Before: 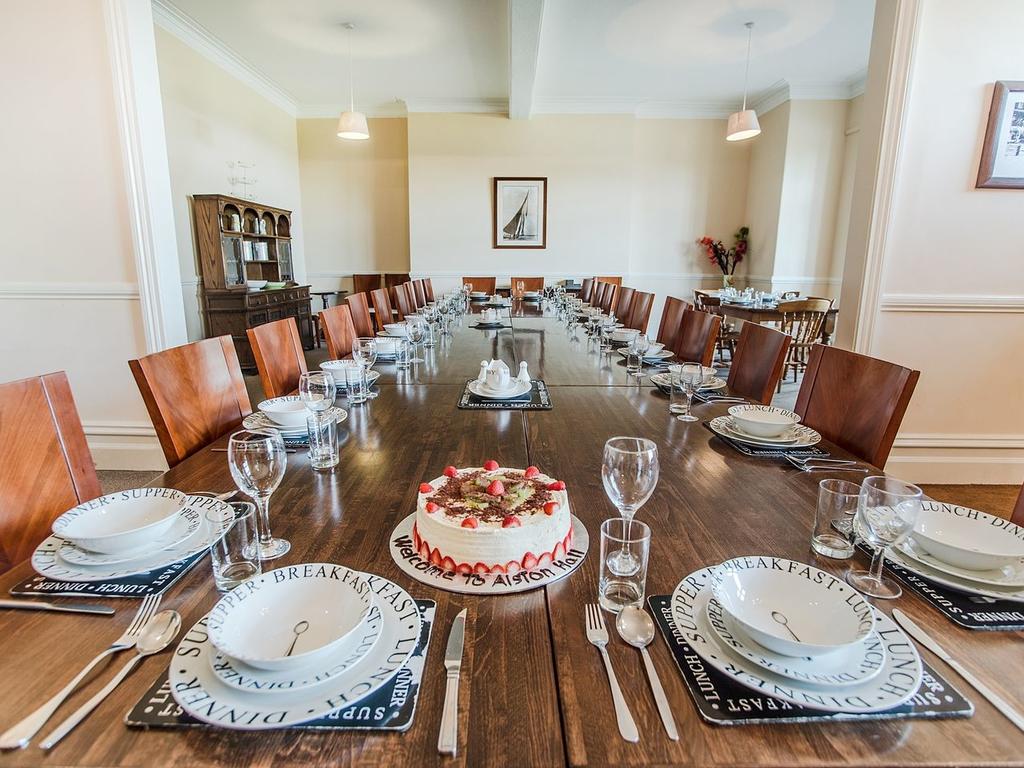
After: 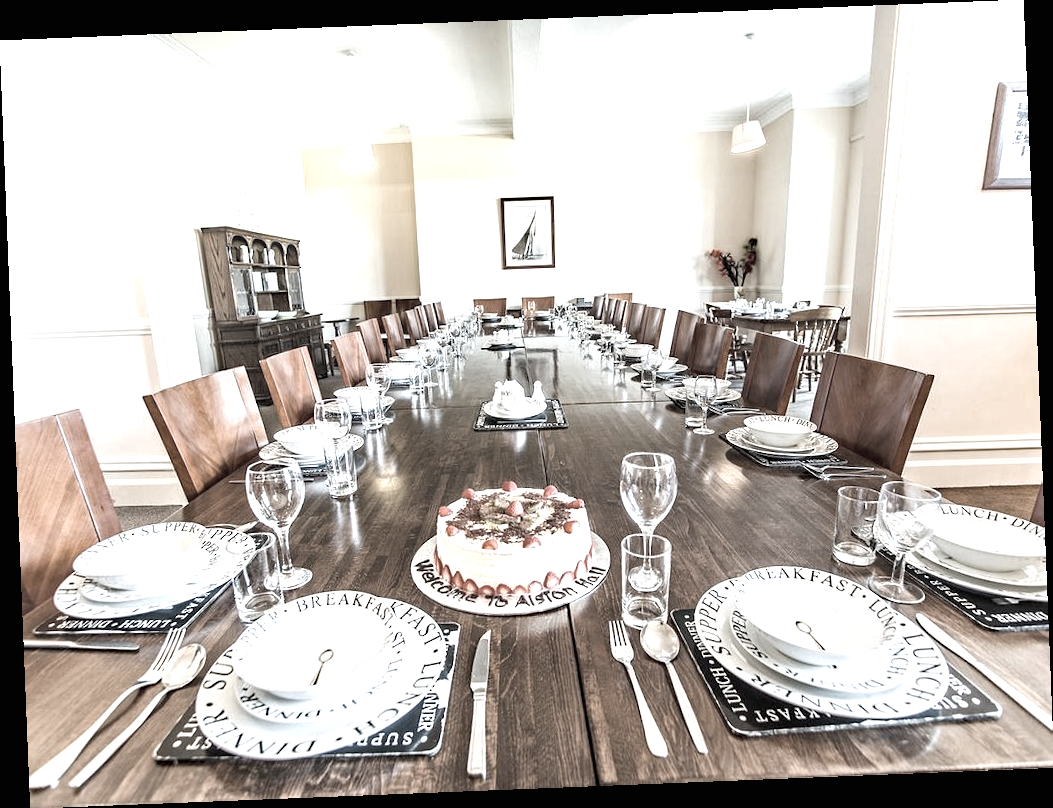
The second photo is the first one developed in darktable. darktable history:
color correction: saturation 0.3
haze removal: strength 0.29, distance 0.25, compatibility mode true, adaptive false
exposure: black level correction 0, exposure 1.1 EV, compensate exposure bias true, compensate highlight preservation false
rotate and perspective: rotation -2.29°, automatic cropping off
